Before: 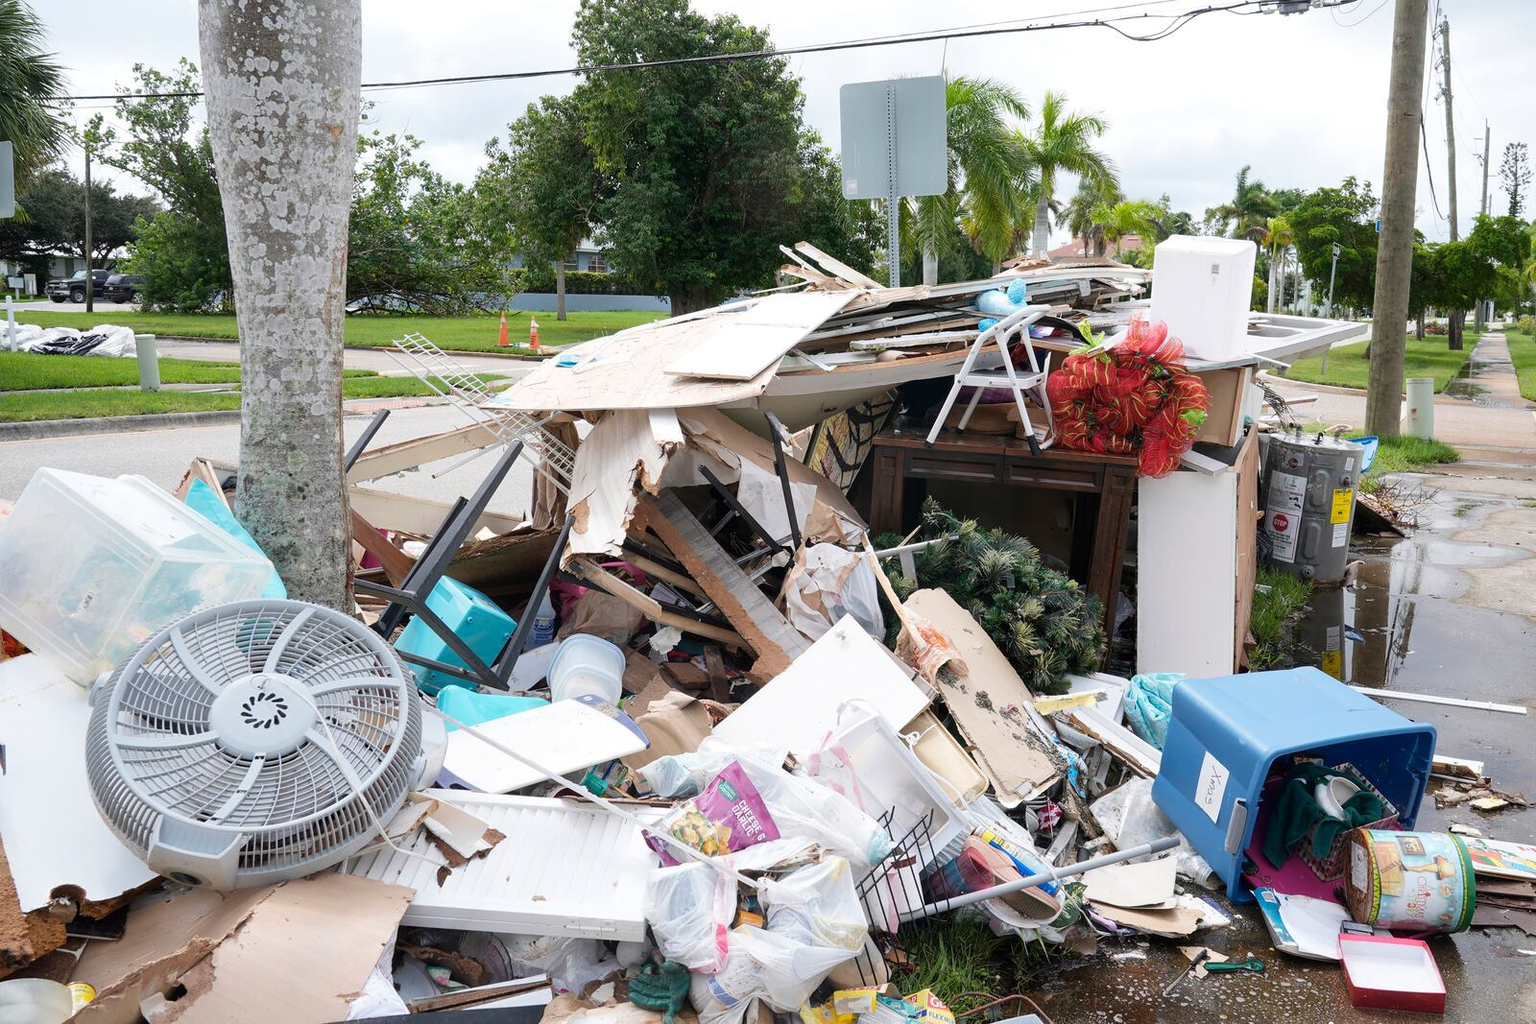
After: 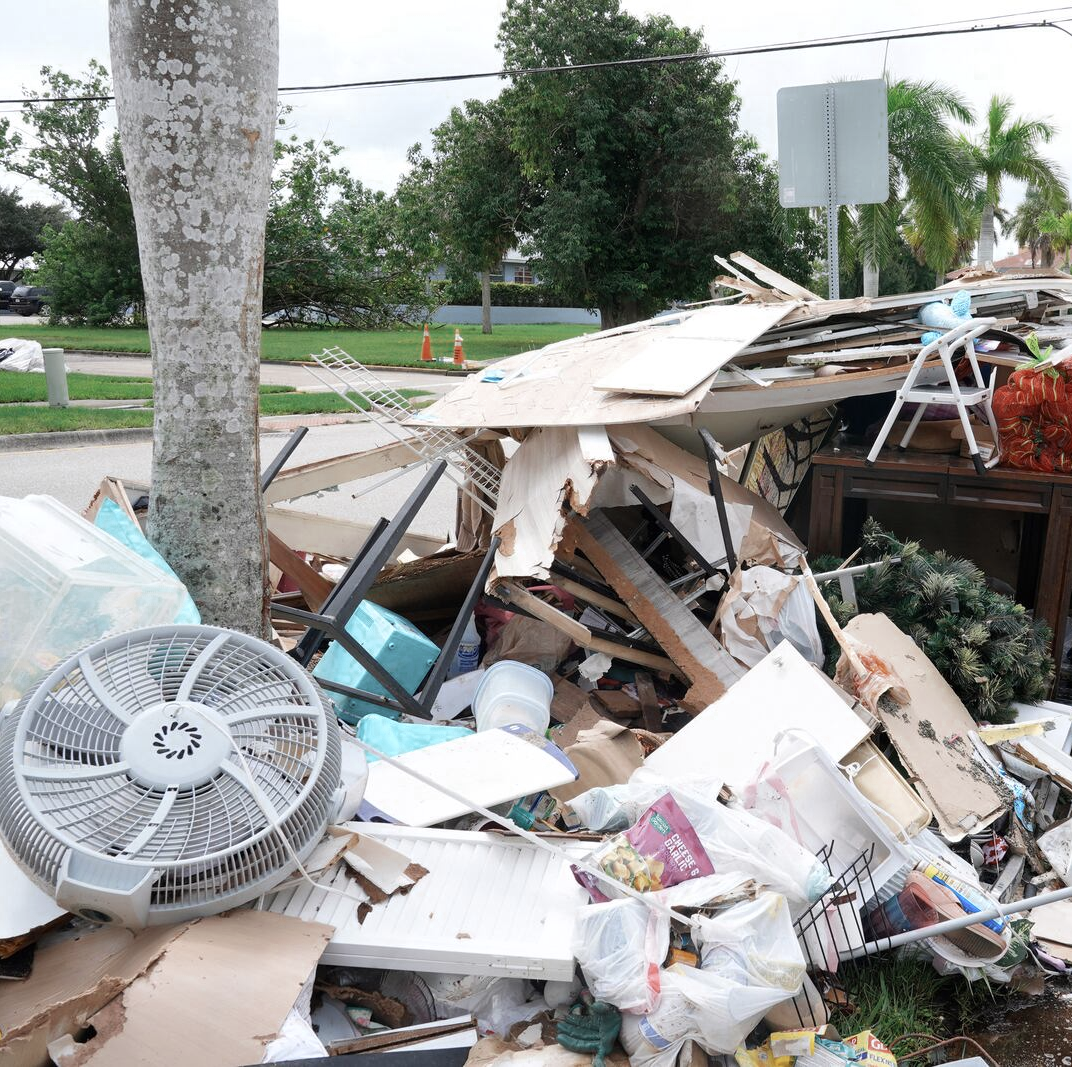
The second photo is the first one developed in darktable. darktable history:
color zones: curves: ch0 [(0, 0.5) (0.125, 0.4) (0.25, 0.5) (0.375, 0.4) (0.5, 0.4) (0.625, 0.6) (0.75, 0.6) (0.875, 0.5)]; ch1 [(0, 0.35) (0.125, 0.45) (0.25, 0.35) (0.375, 0.35) (0.5, 0.35) (0.625, 0.35) (0.75, 0.45) (0.875, 0.35)]; ch2 [(0, 0.6) (0.125, 0.5) (0.25, 0.5) (0.375, 0.6) (0.5, 0.6) (0.625, 0.5) (0.75, 0.5) (0.875, 0.5)]
crop and rotate: left 6.208%, right 26.788%
